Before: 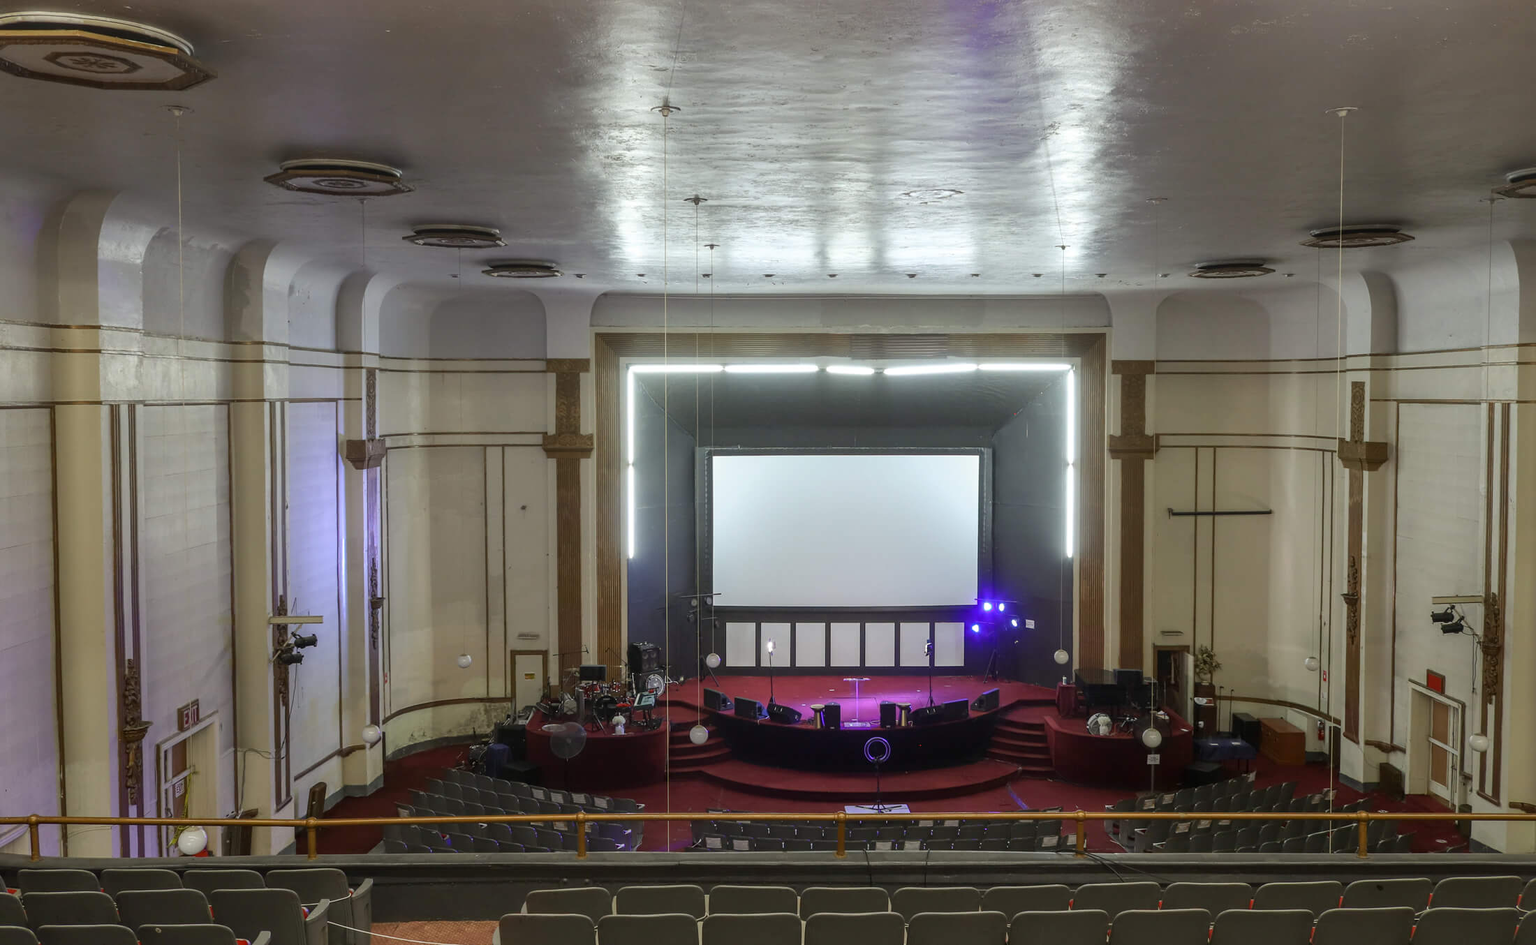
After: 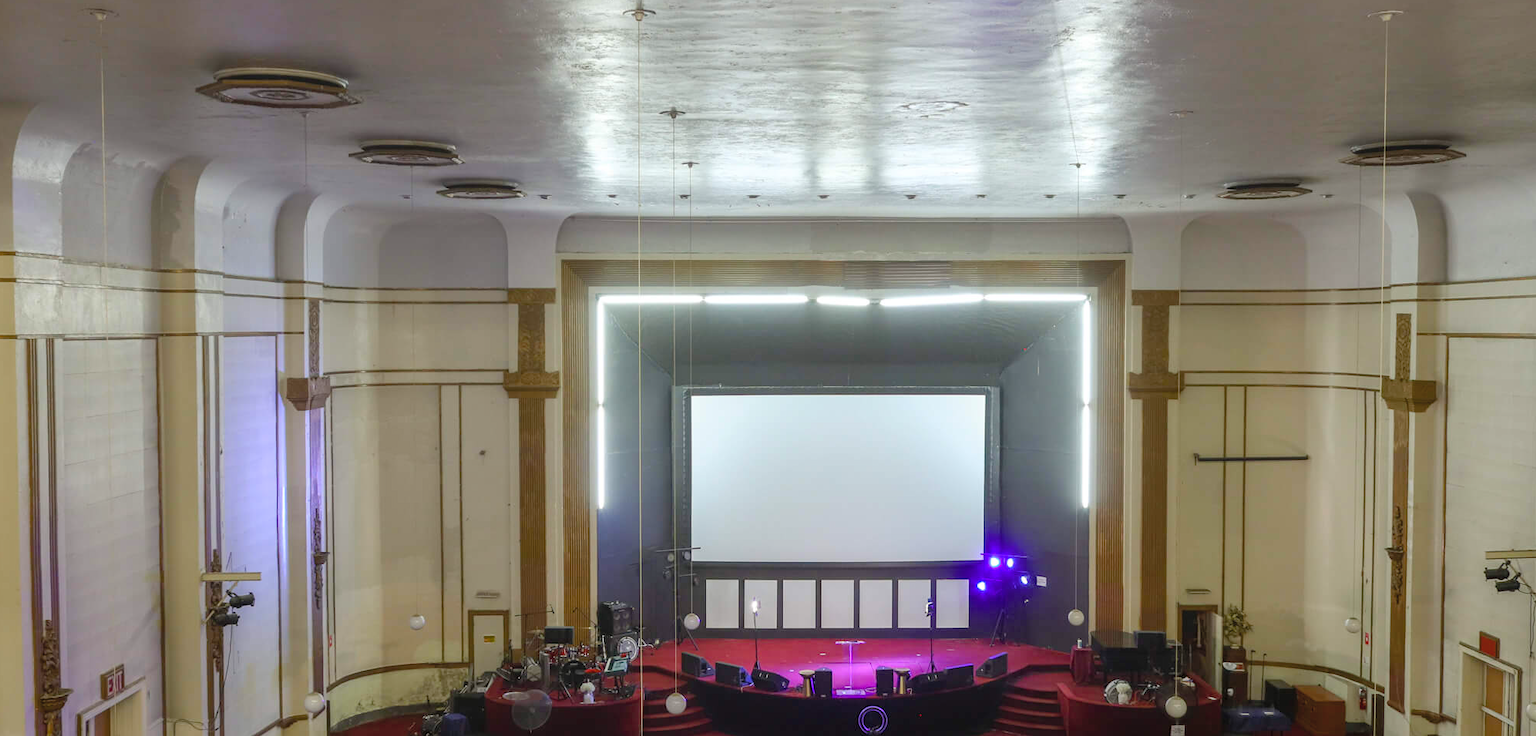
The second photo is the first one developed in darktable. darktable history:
contrast brightness saturation: brightness 0.118
crop: left 5.643%, top 10.343%, right 3.74%, bottom 19.111%
color balance rgb: linear chroma grading › global chroma 8.846%, perceptual saturation grading › global saturation 20.48%, perceptual saturation grading › highlights -19.773%, perceptual saturation grading › shadows 29.885%
